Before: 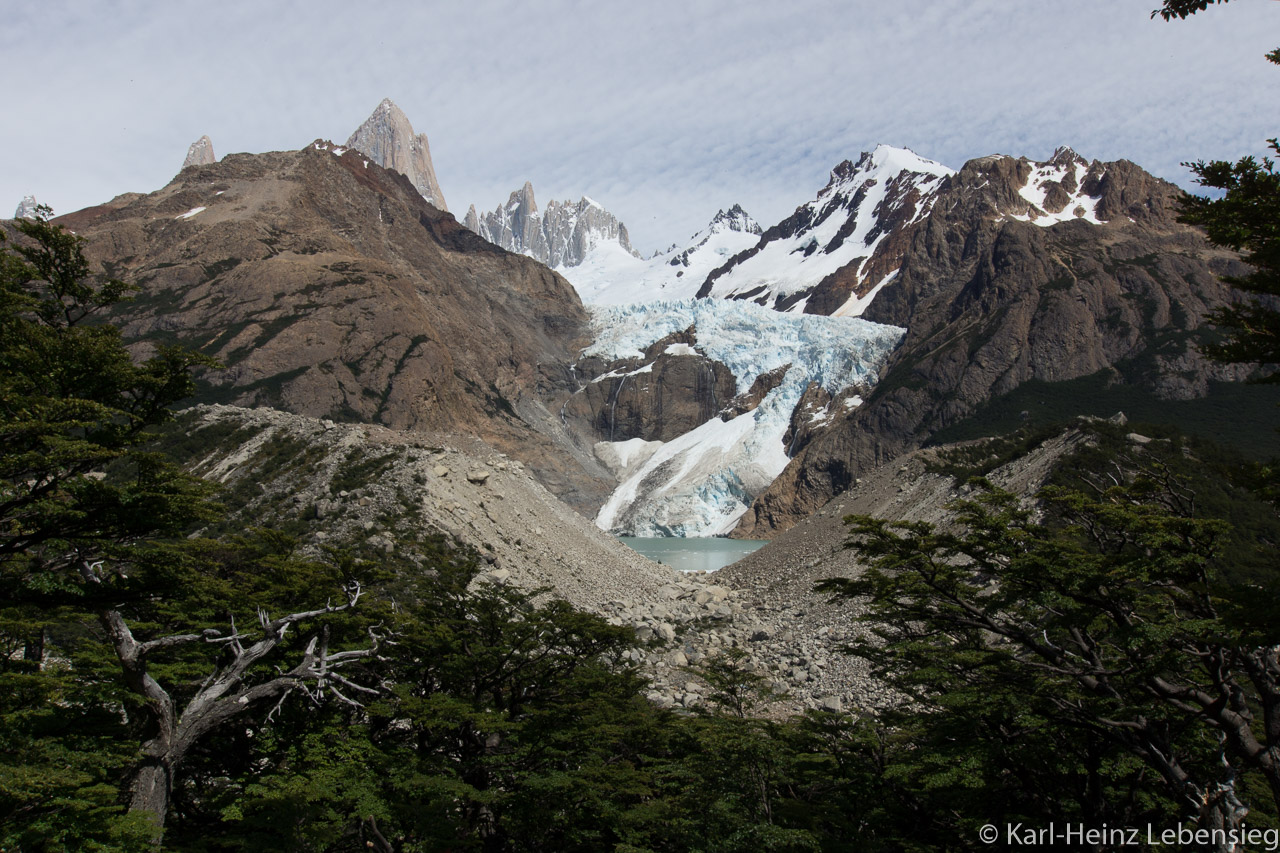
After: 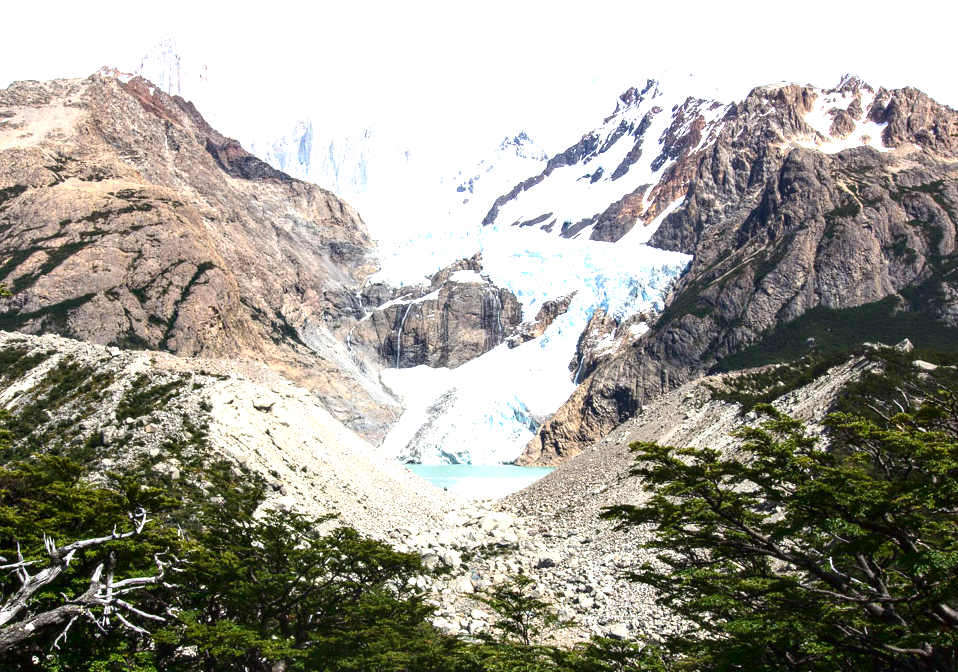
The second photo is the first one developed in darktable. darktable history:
crop: left 16.768%, top 8.653%, right 8.362%, bottom 12.485%
white balance: red 0.983, blue 1.036
contrast brightness saturation: contrast 0.21, brightness -0.11, saturation 0.21
exposure: black level correction 0, exposure 1.975 EV, compensate exposure bias true, compensate highlight preservation false
local contrast: on, module defaults
